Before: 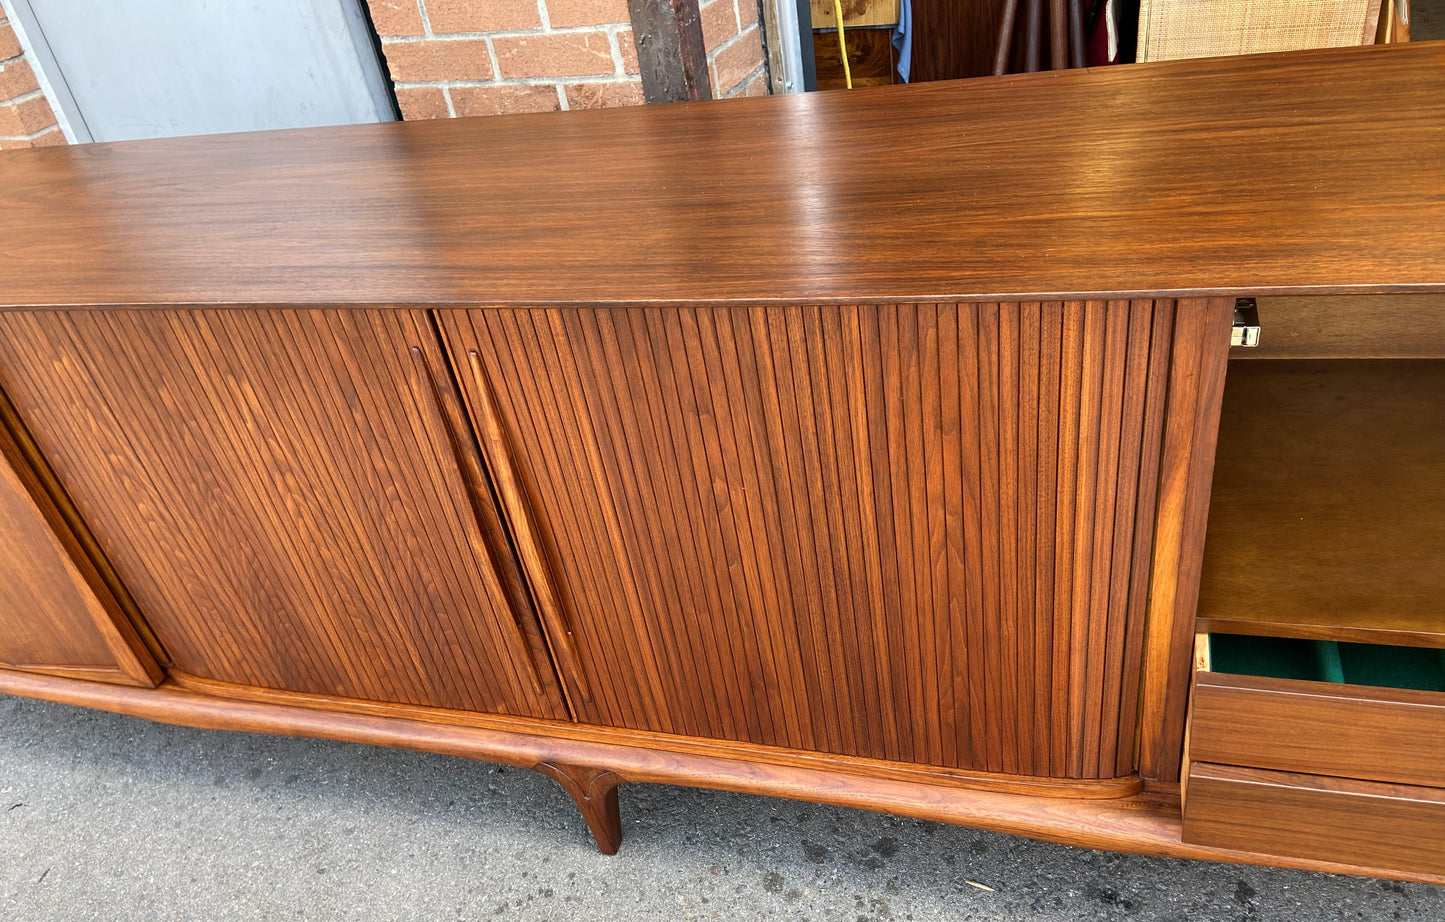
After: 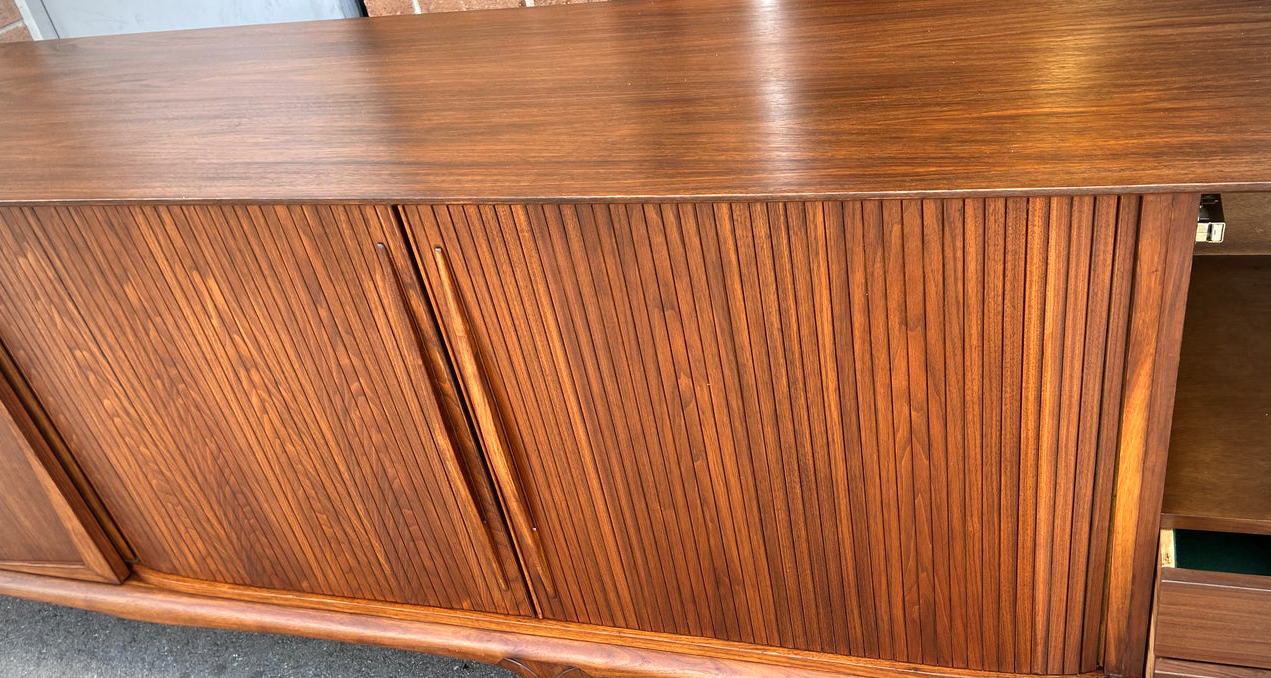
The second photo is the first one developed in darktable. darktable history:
crop and rotate: left 2.425%, top 11.305%, right 9.6%, bottom 15.08%
exposure: exposure 0.2 EV, compensate highlight preservation false
vignetting: on, module defaults
